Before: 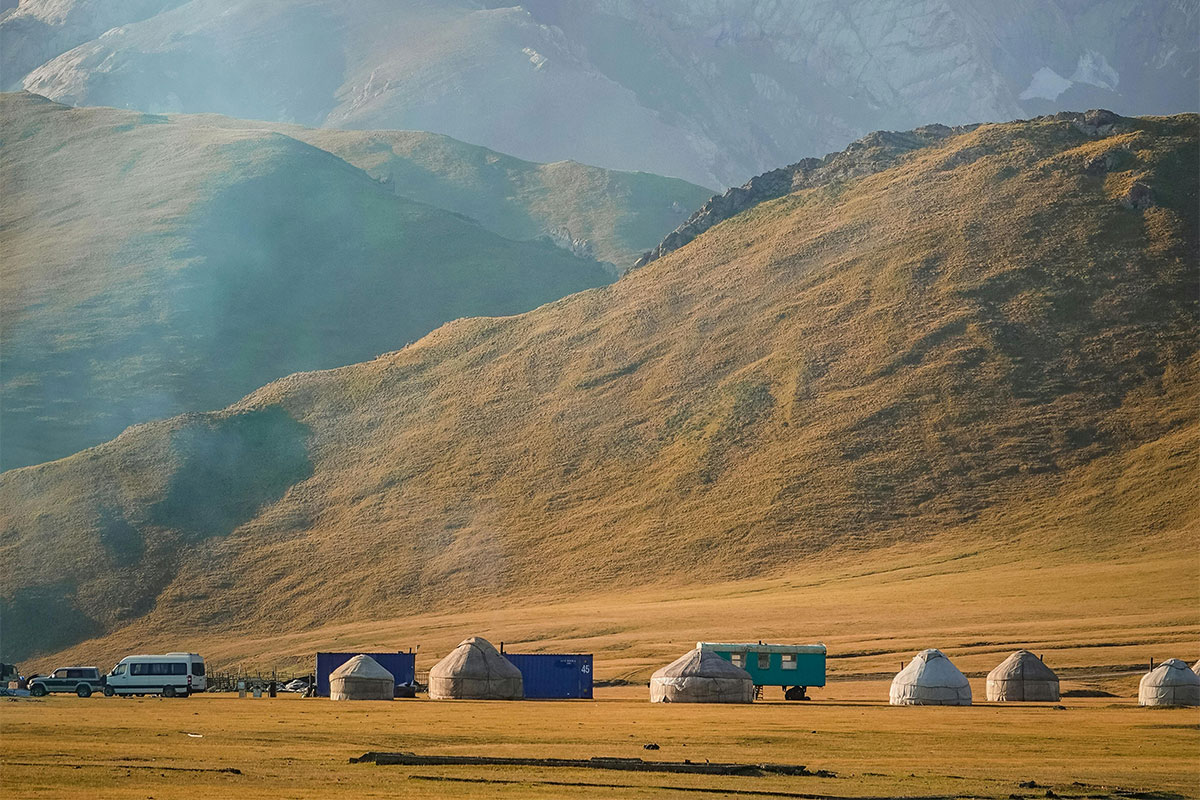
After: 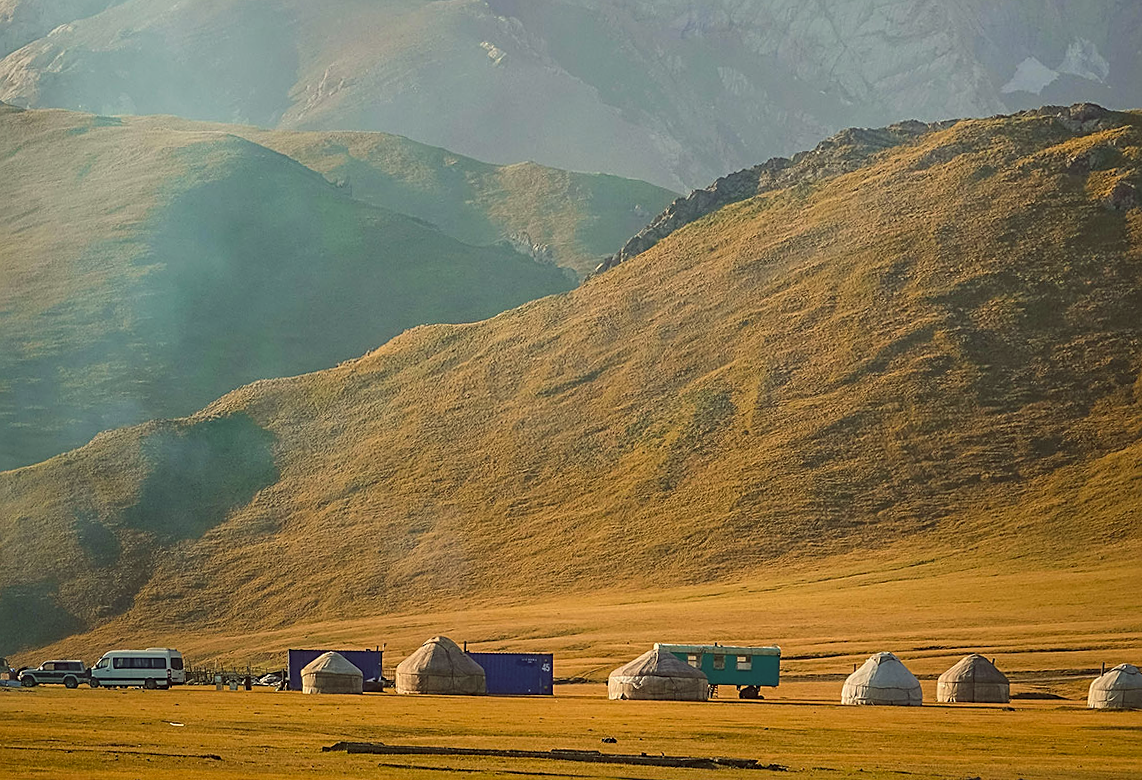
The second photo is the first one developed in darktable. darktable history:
sharpen: on, module defaults
rotate and perspective: rotation 0.074°, lens shift (vertical) 0.096, lens shift (horizontal) -0.041, crop left 0.043, crop right 0.952, crop top 0.024, crop bottom 0.979
color balance: lift [1.005, 1.002, 0.998, 0.998], gamma [1, 1.021, 1.02, 0.979], gain [0.923, 1.066, 1.056, 0.934]
contrast brightness saturation: saturation 0.13
